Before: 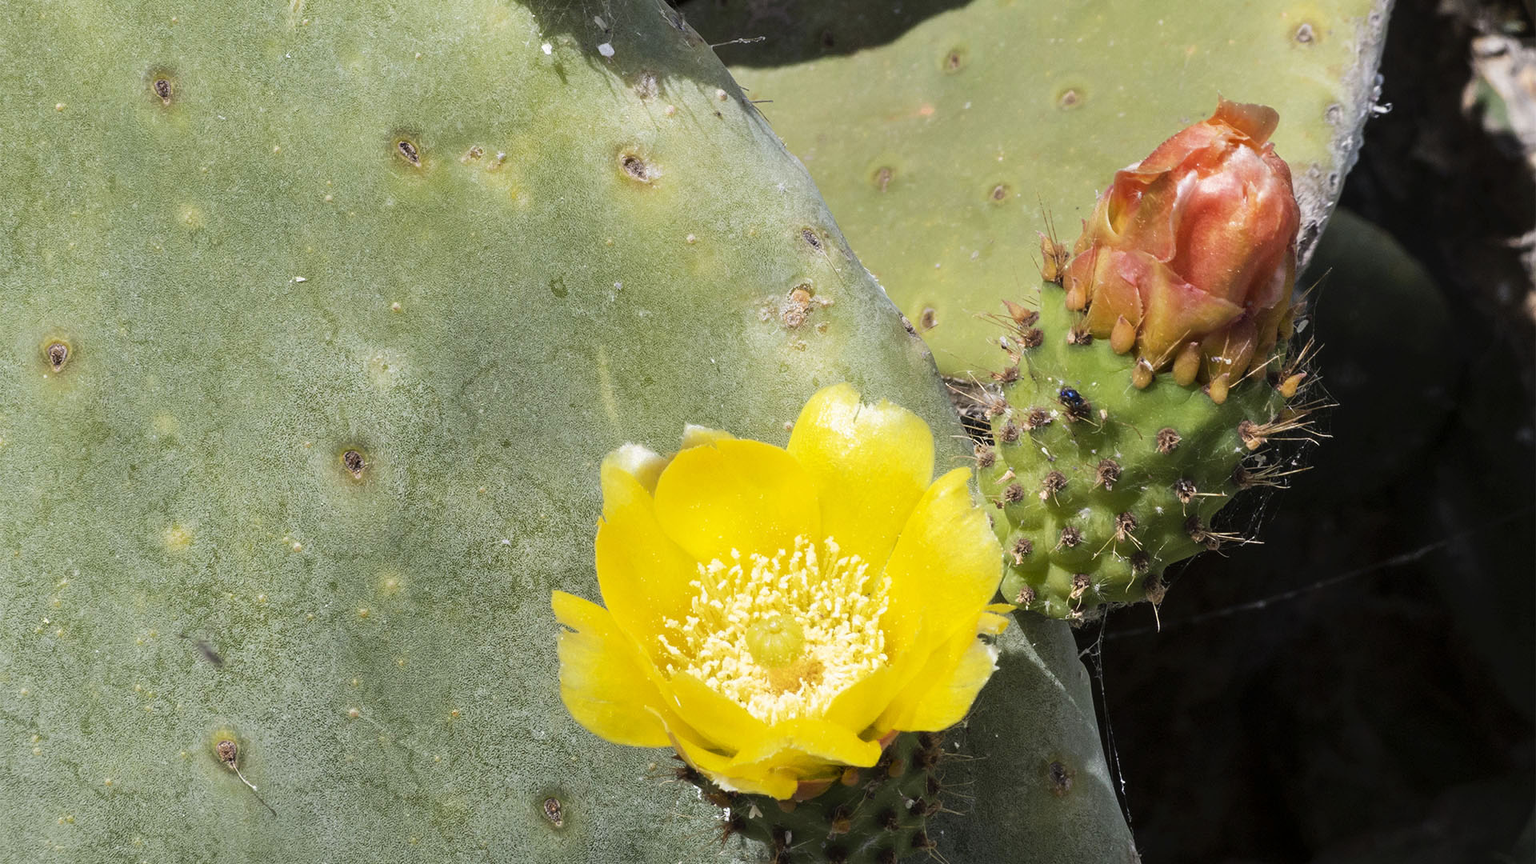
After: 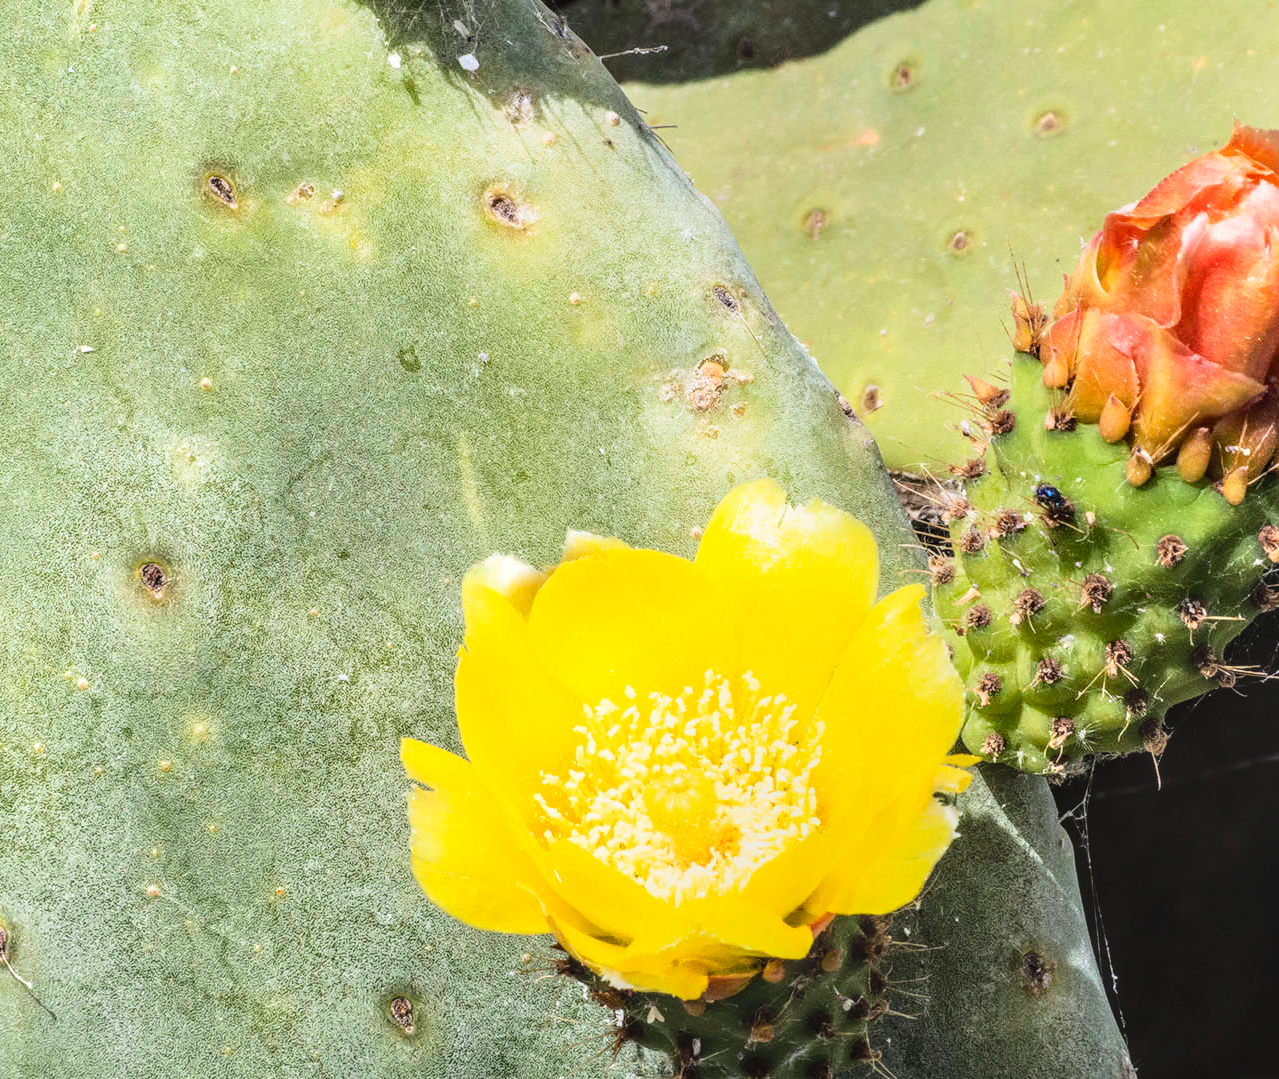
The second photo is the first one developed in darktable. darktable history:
crop and rotate: left 15.055%, right 18.278%
base curve: curves: ch0 [(0, 0) (0.028, 0.03) (0.121, 0.232) (0.46, 0.748) (0.859, 0.968) (1, 1)]
local contrast: highlights 0%, shadows 0%, detail 133%
